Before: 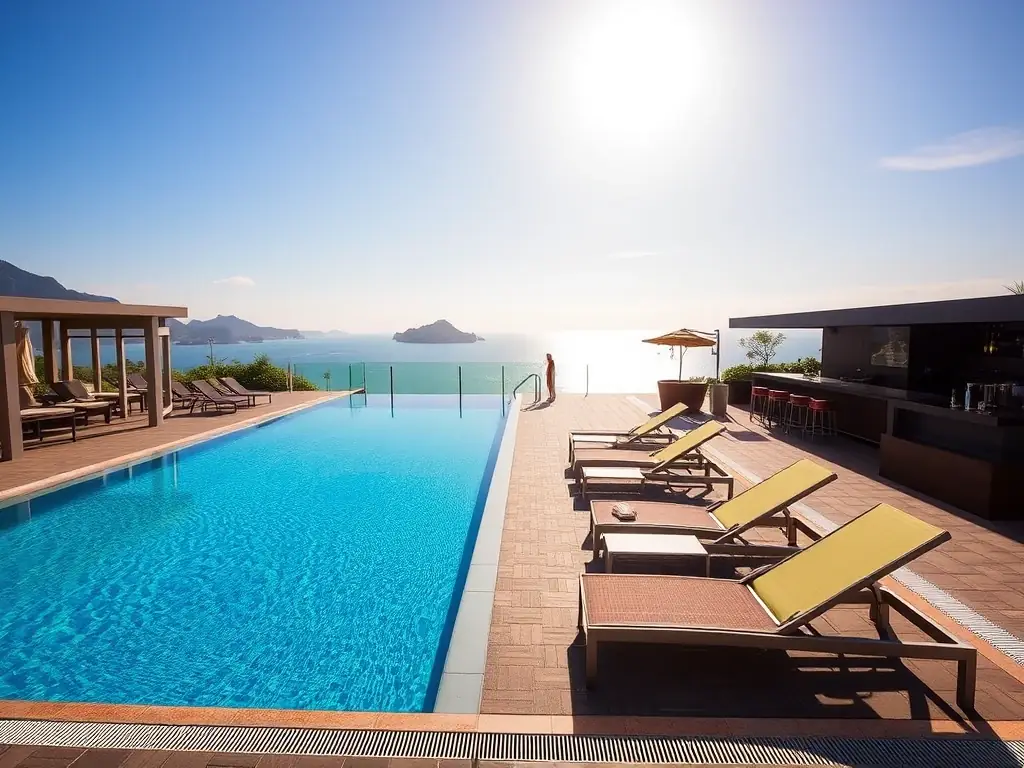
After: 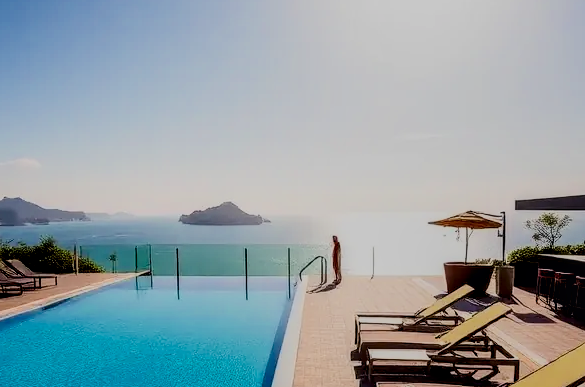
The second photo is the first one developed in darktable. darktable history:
rgb levels: preserve colors sum RGB, levels [[0.038, 0.433, 0.934], [0, 0.5, 1], [0, 0.5, 1]]
crop: left 20.932%, top 15.471%, right 21.848%, bottom 34.081%
tone equalizer: on, module defaults
exposure: black level correction 0, exposure -0.721 EV, compensate highlight preservation false
filmic rgb: black relative exposure -6.15 EV, white relative exposure 6.96 EV, hardness 2.23, color science v6 (2022)
local contrast: detail 130%
contrast brightness saturation: contrast 0.32, brightness -0.08, saturation 0.17
